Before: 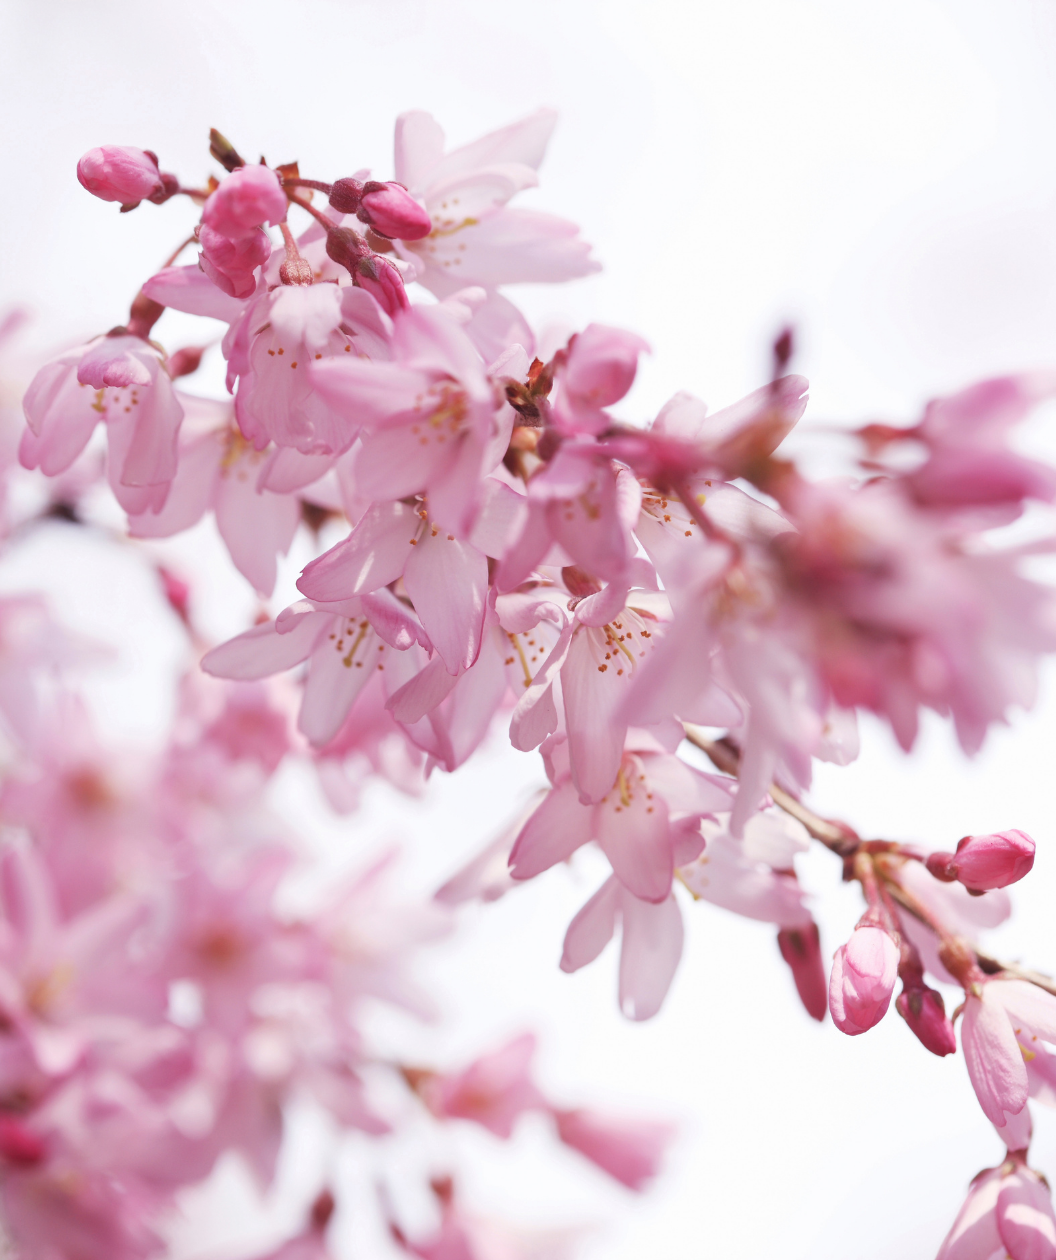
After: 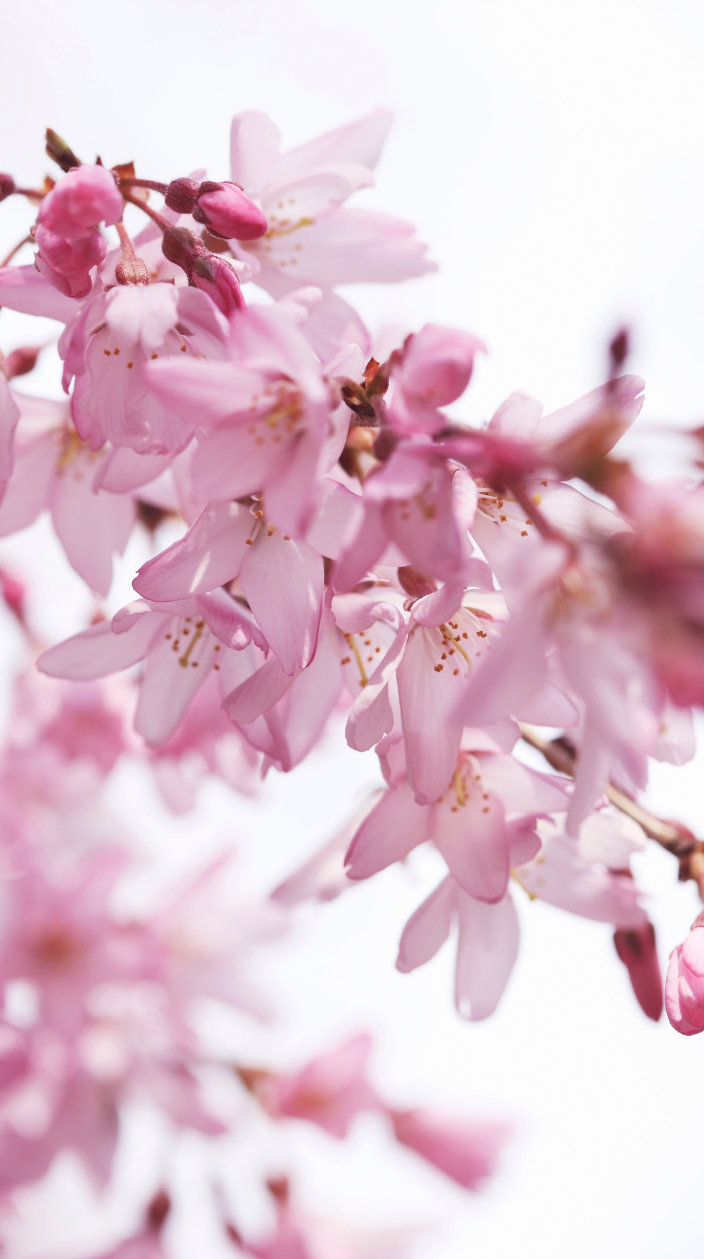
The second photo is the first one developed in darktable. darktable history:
crop and rotate: left 15.546%, right 17.787%
tone equalizer: on, module defaults
tone curve: curves: ch0 [(0, 0.032) (0.181, 0.156) (0.751, 0.762) (1, 1)], color space Lab, linked channels, preserve colors none
